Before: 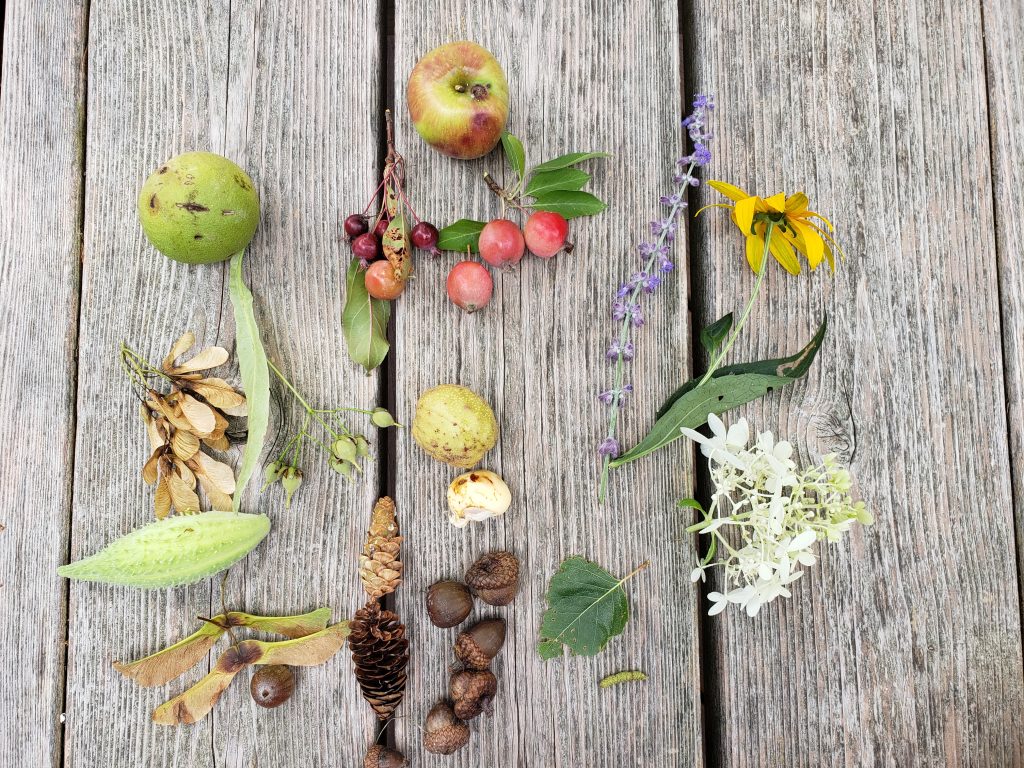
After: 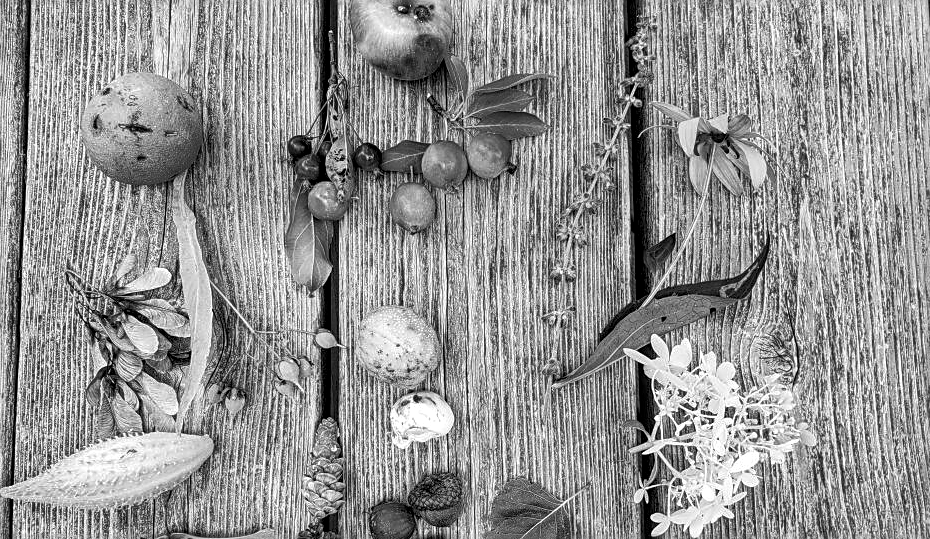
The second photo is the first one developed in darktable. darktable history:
shadows and highlights: radius 118.69, shadows 42.21, highlights -61.56, soften with gaussian
local contrast: detail 150%
sharpen: on, module defaults
monochrome: a 30.25, b 92.03
crop: left 5.596%, top 10.314%, right 3.534%, bottom 19.395%
